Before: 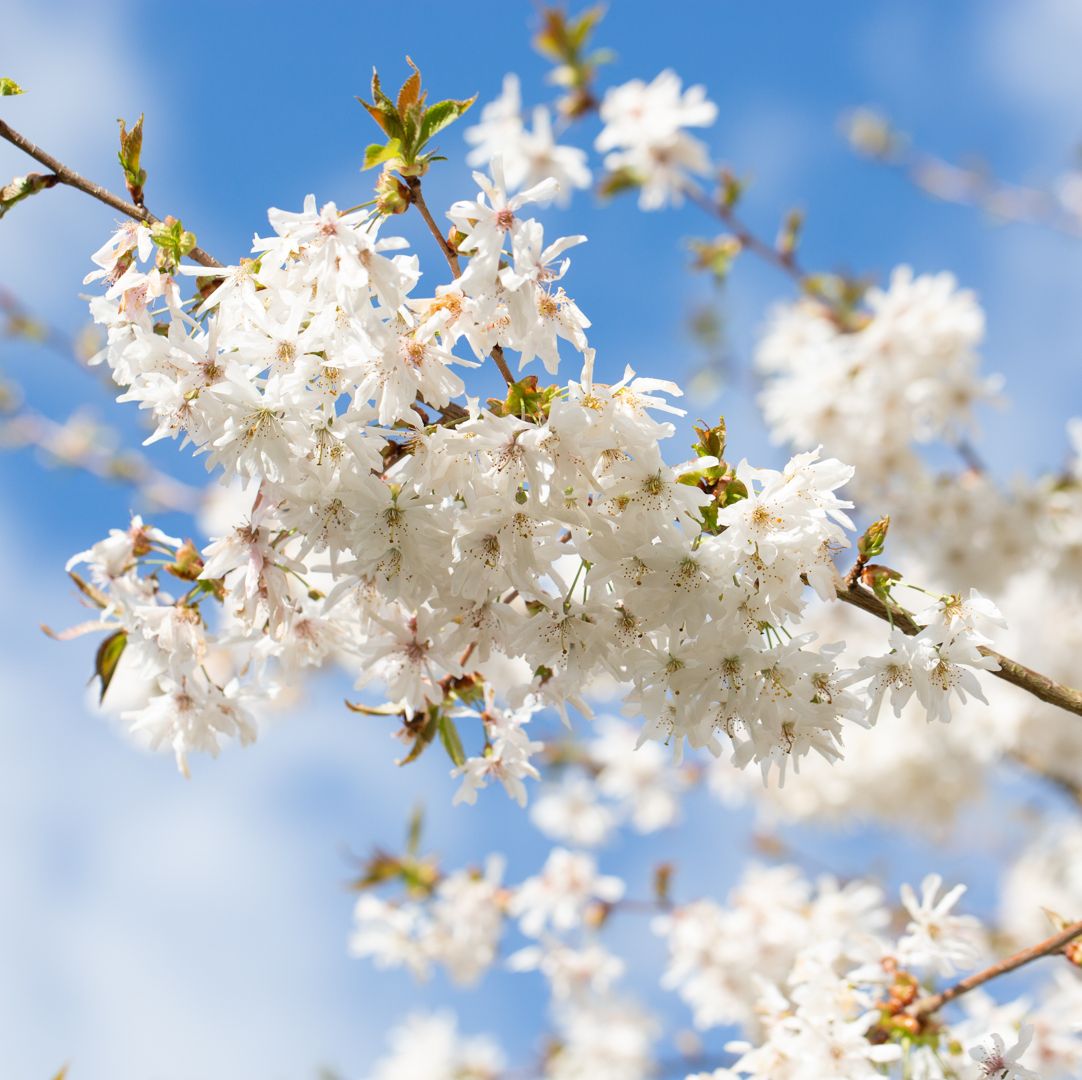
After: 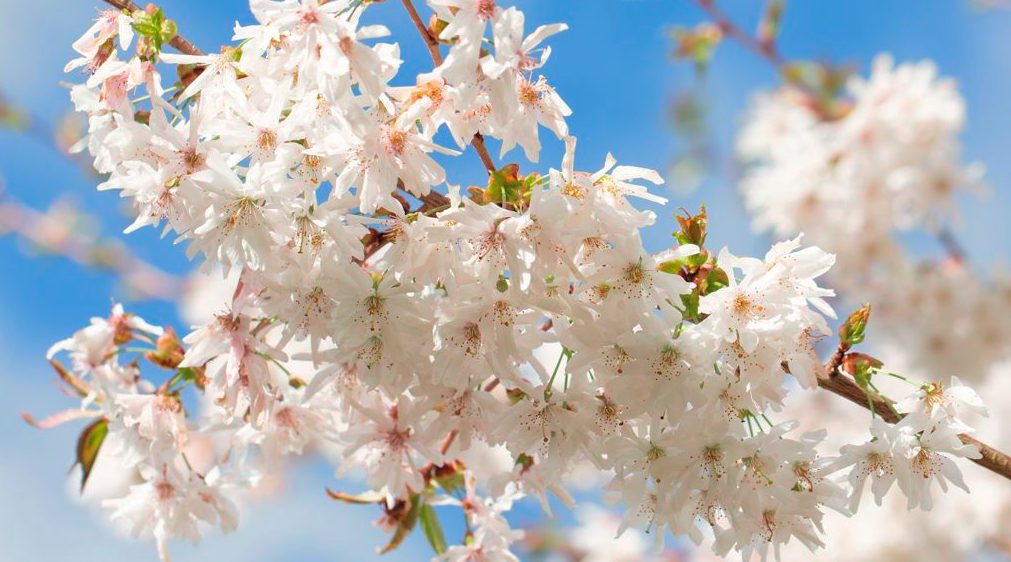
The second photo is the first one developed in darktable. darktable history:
crop: left 1.762%, top 19.678%, right 4.755%, bottom 28.198%
tone curve: curves: ch0 [(0, 0) (0.045, 0.074) (0.883, 0.858) (1, 1)]; ch1 [(0, 0) (0.149, 0.074) (0.379, 0.327) (0.427, 0.401) (0.489, 0.479) (0.505, 0.515) (0.537, 0.573) (0.563, 0.599) (1, 1)]; ch2 [(0, 0) (0.307, 0.298) (0.388, 0.375) (0.443, 0.456) (0.485, 0.492) (1, 1)], color space Lab, independent channels, preserve colors none
